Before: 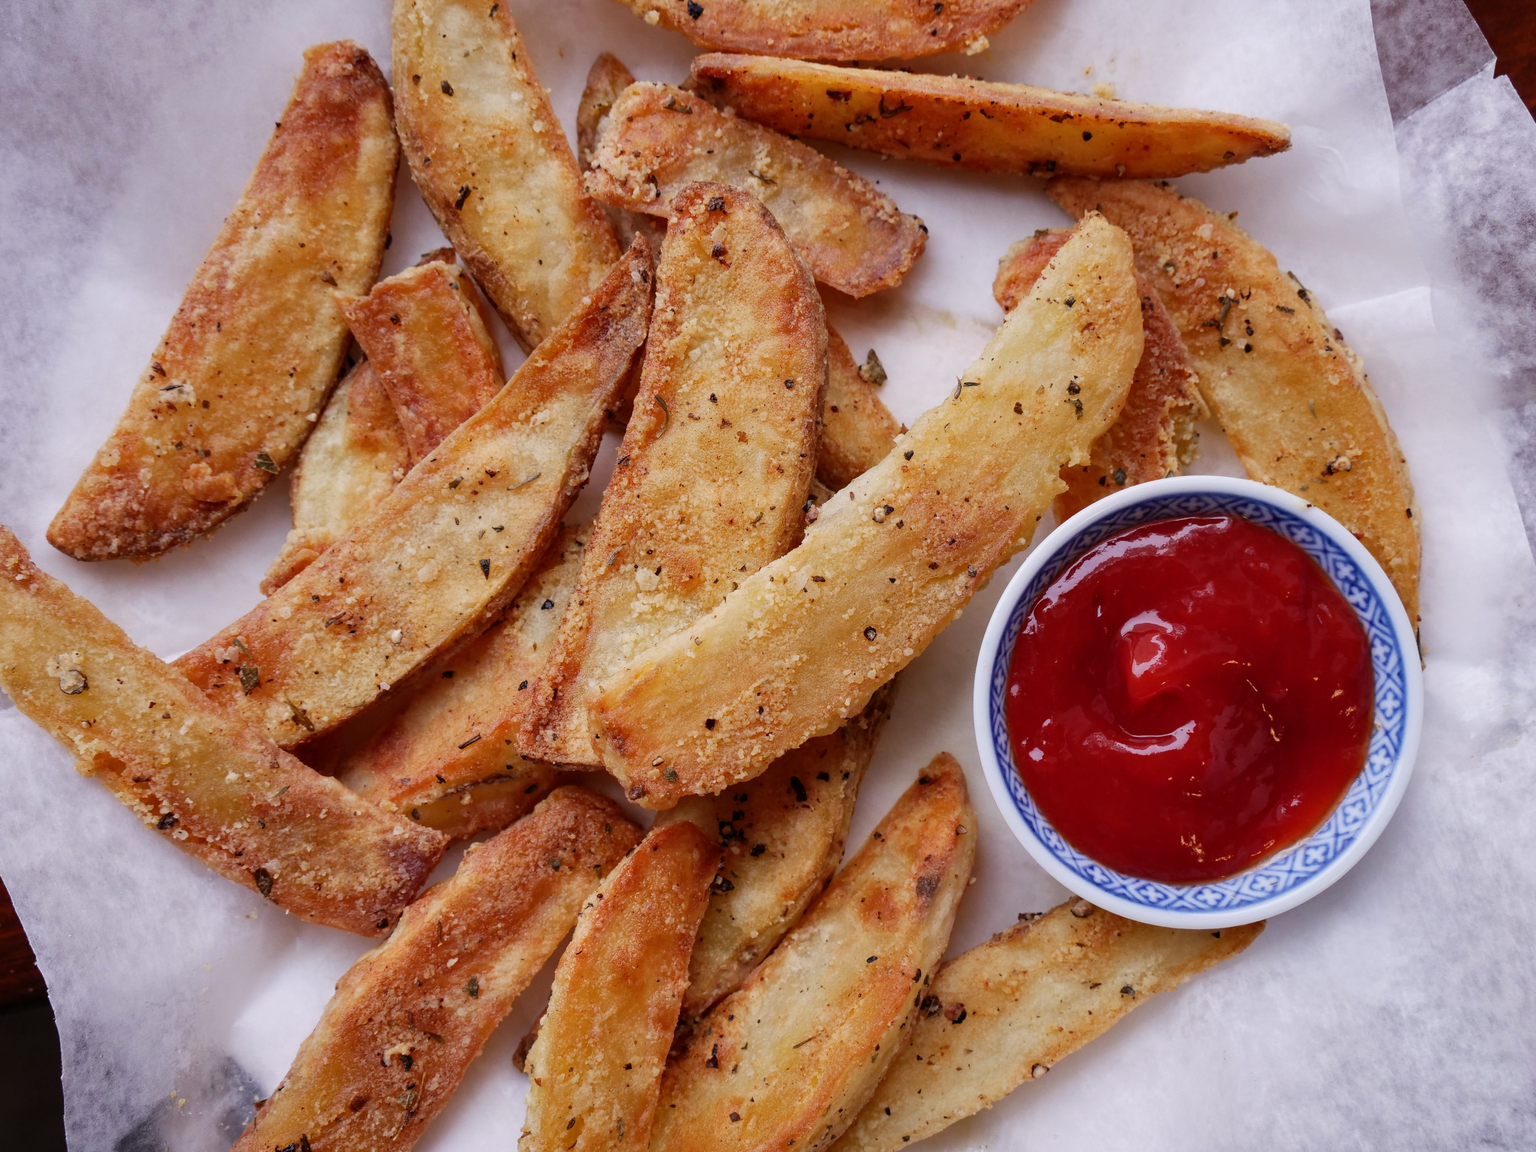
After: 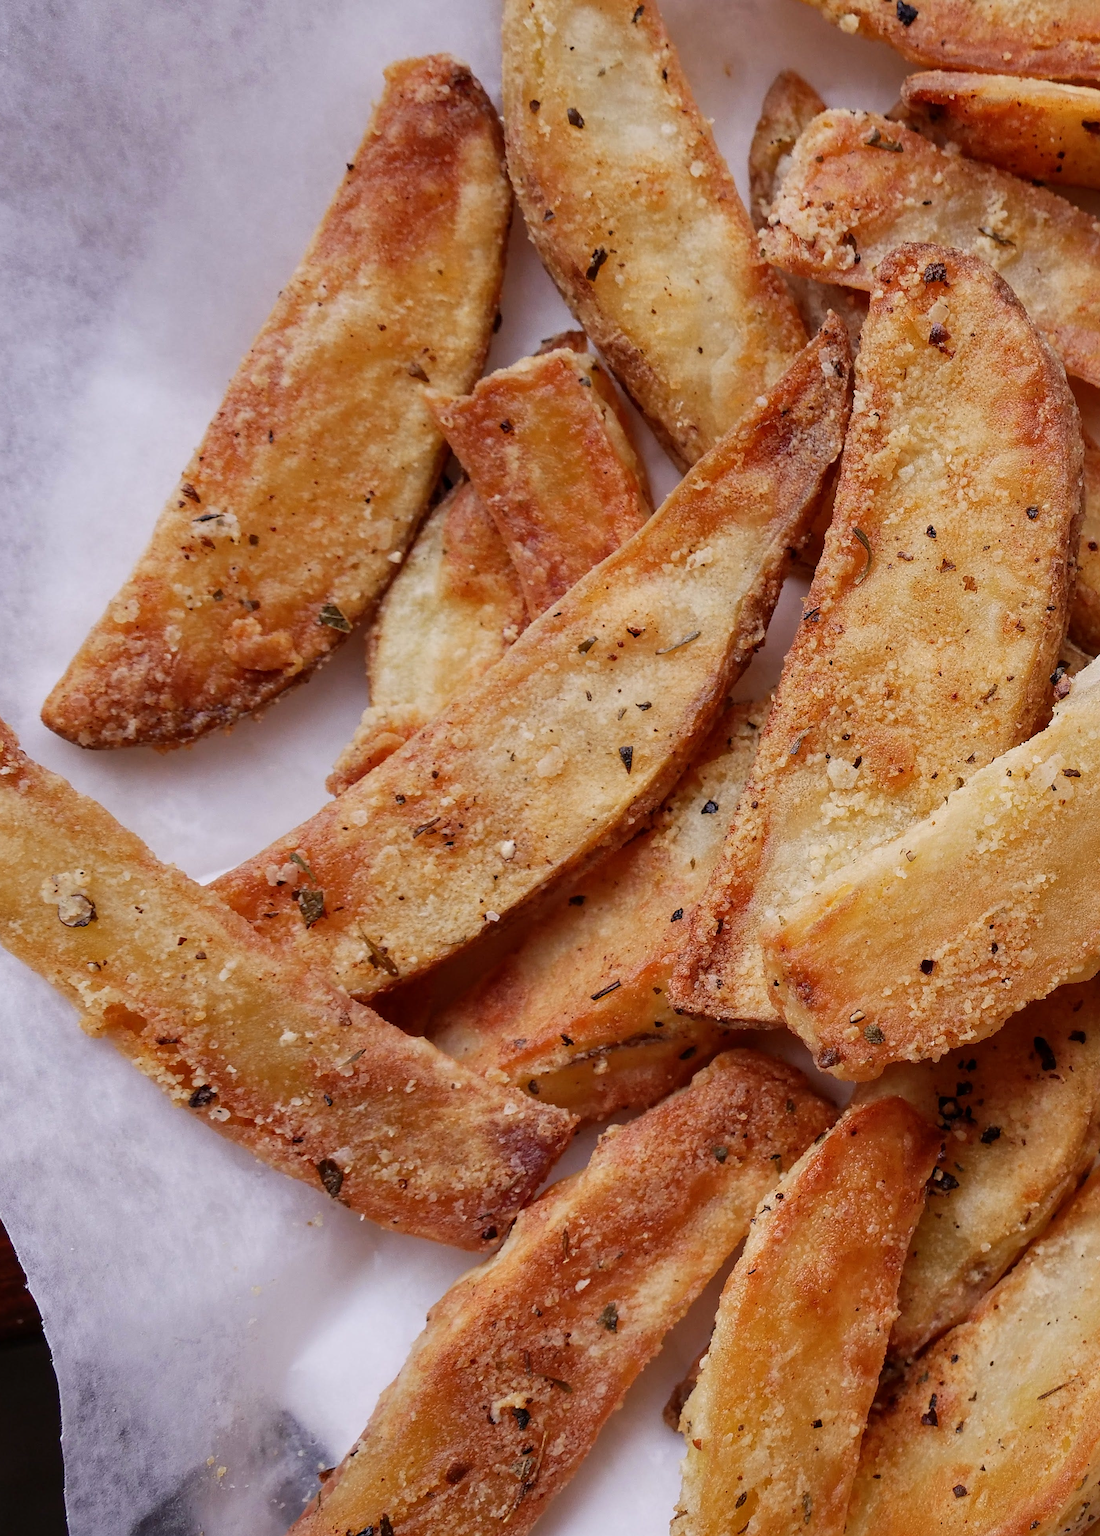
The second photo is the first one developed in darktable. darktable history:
sharpen: on, module defaults
crop: left 1.046%, right 45.255%, bottom 0.086%
